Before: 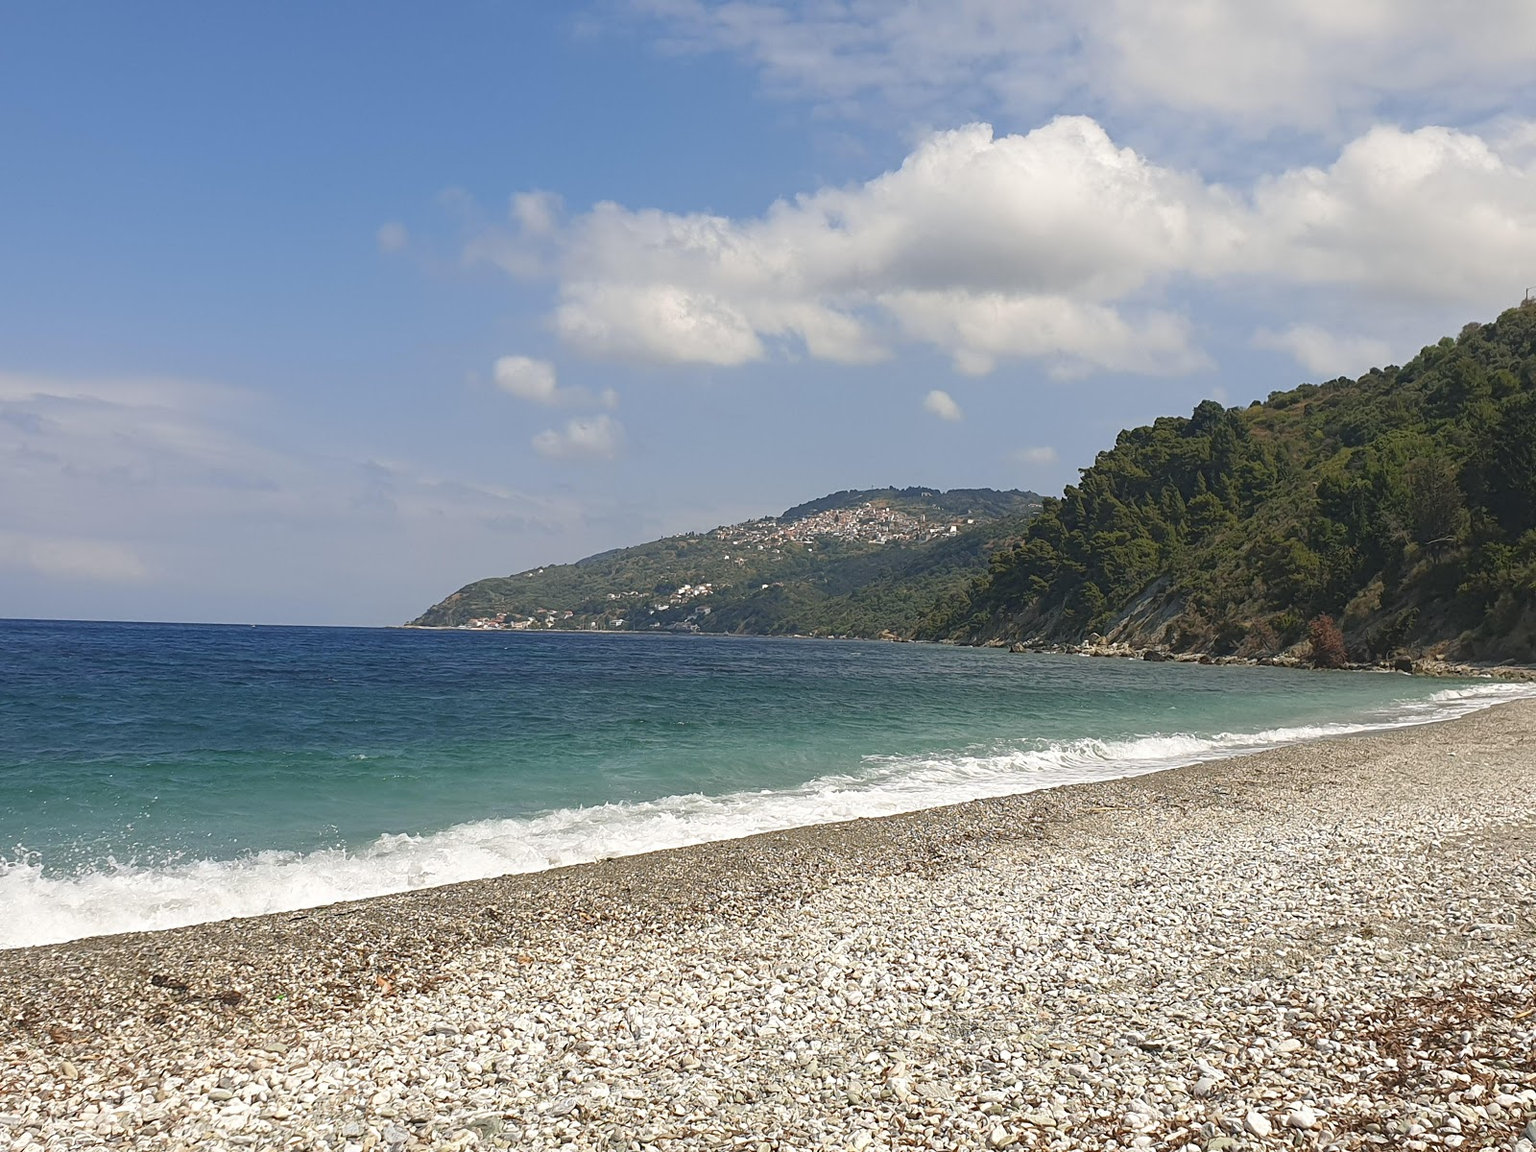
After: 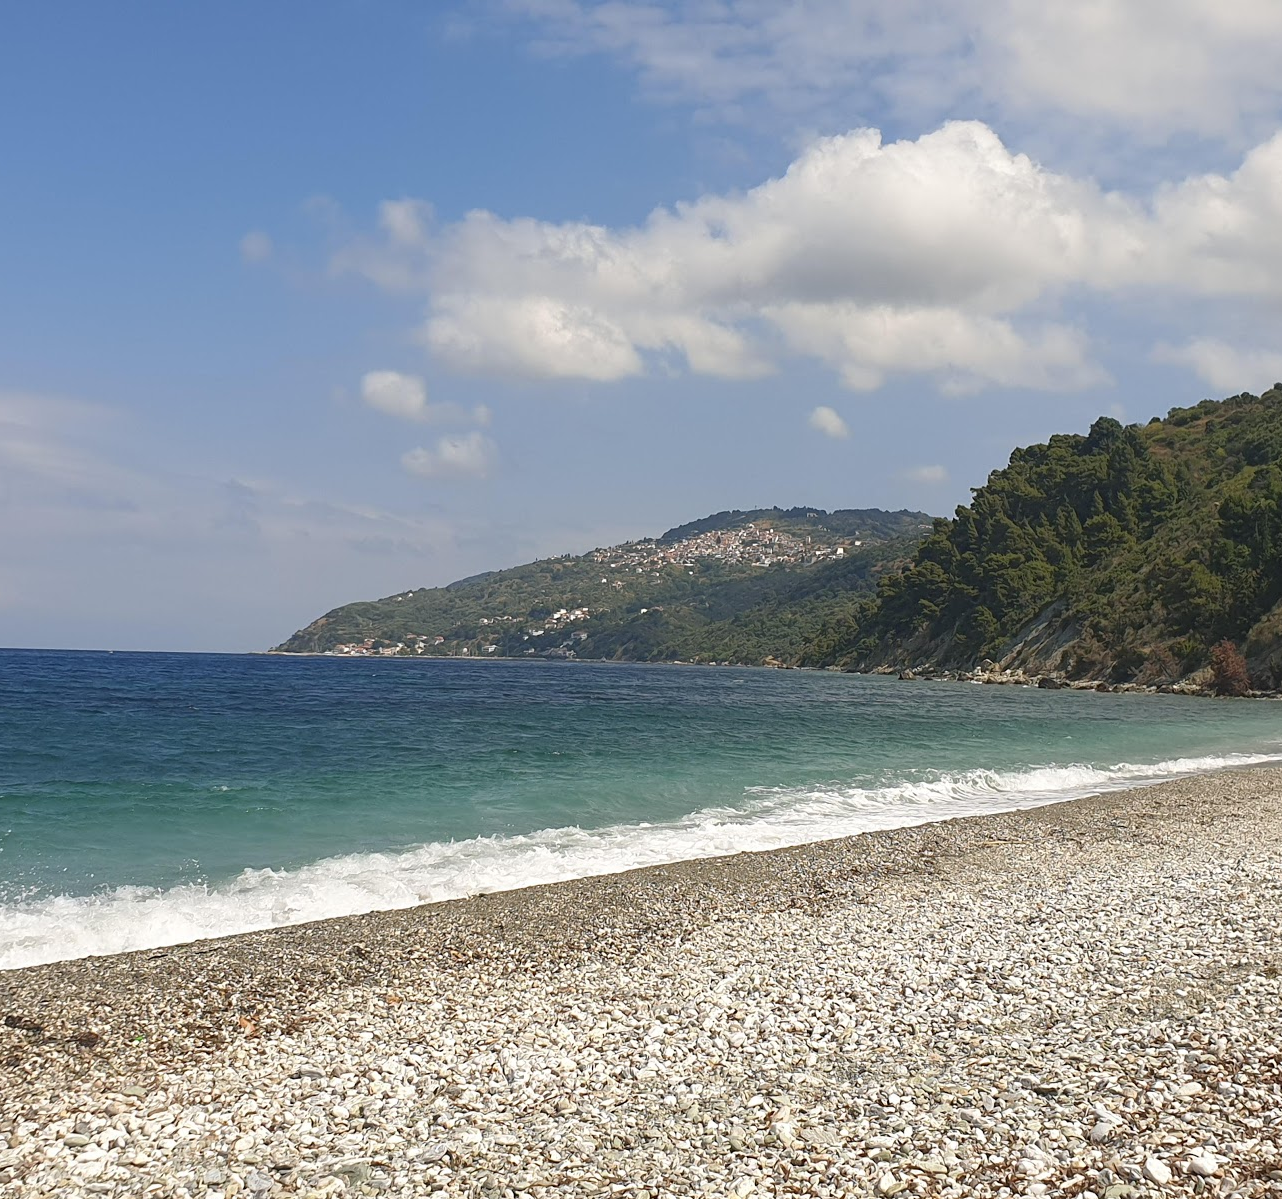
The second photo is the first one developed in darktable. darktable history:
crop and rotate: left 9.619%, right 10.254%
